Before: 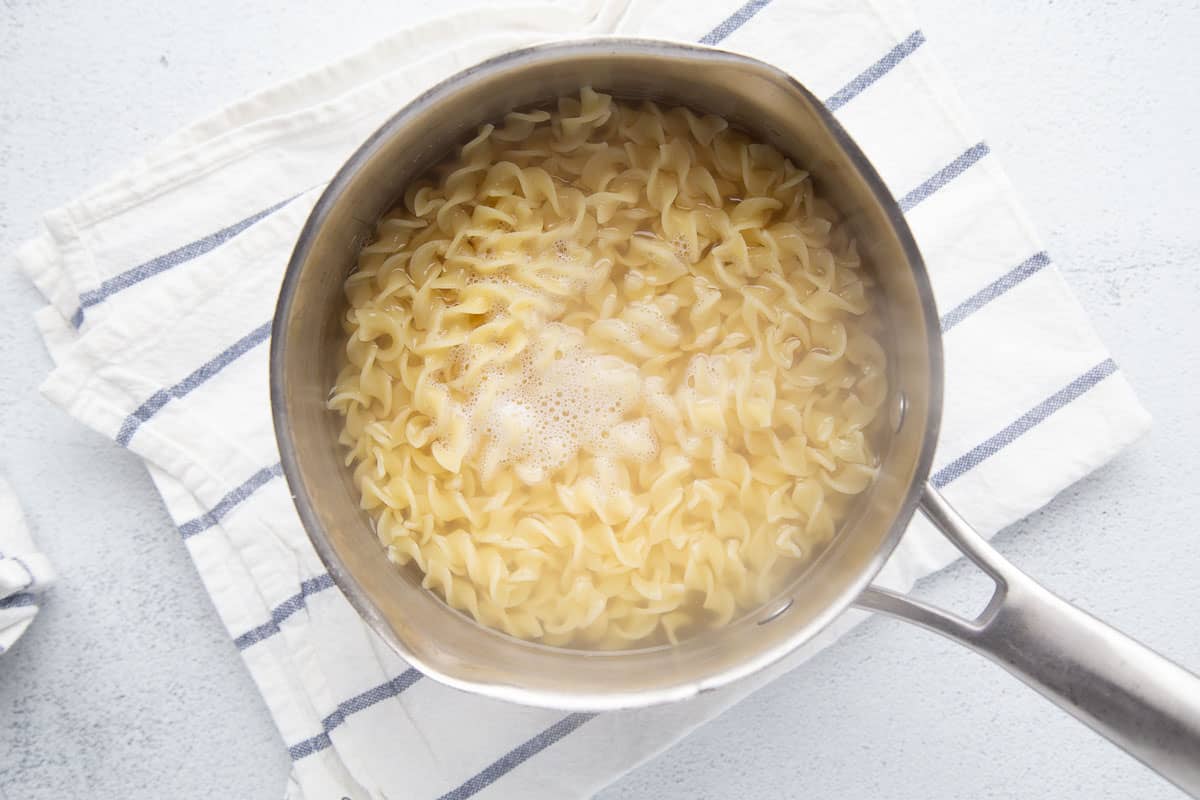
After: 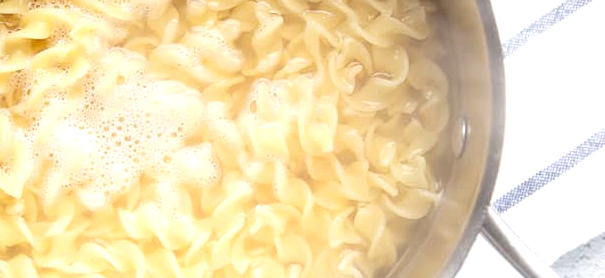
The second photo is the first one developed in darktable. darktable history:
crop: left 36.511%, top 34.435%, right 13.061%, bottom 30.734%
exposure: black level correction 0.001, exposure 0.499 EV, compensate highlight preservation false
